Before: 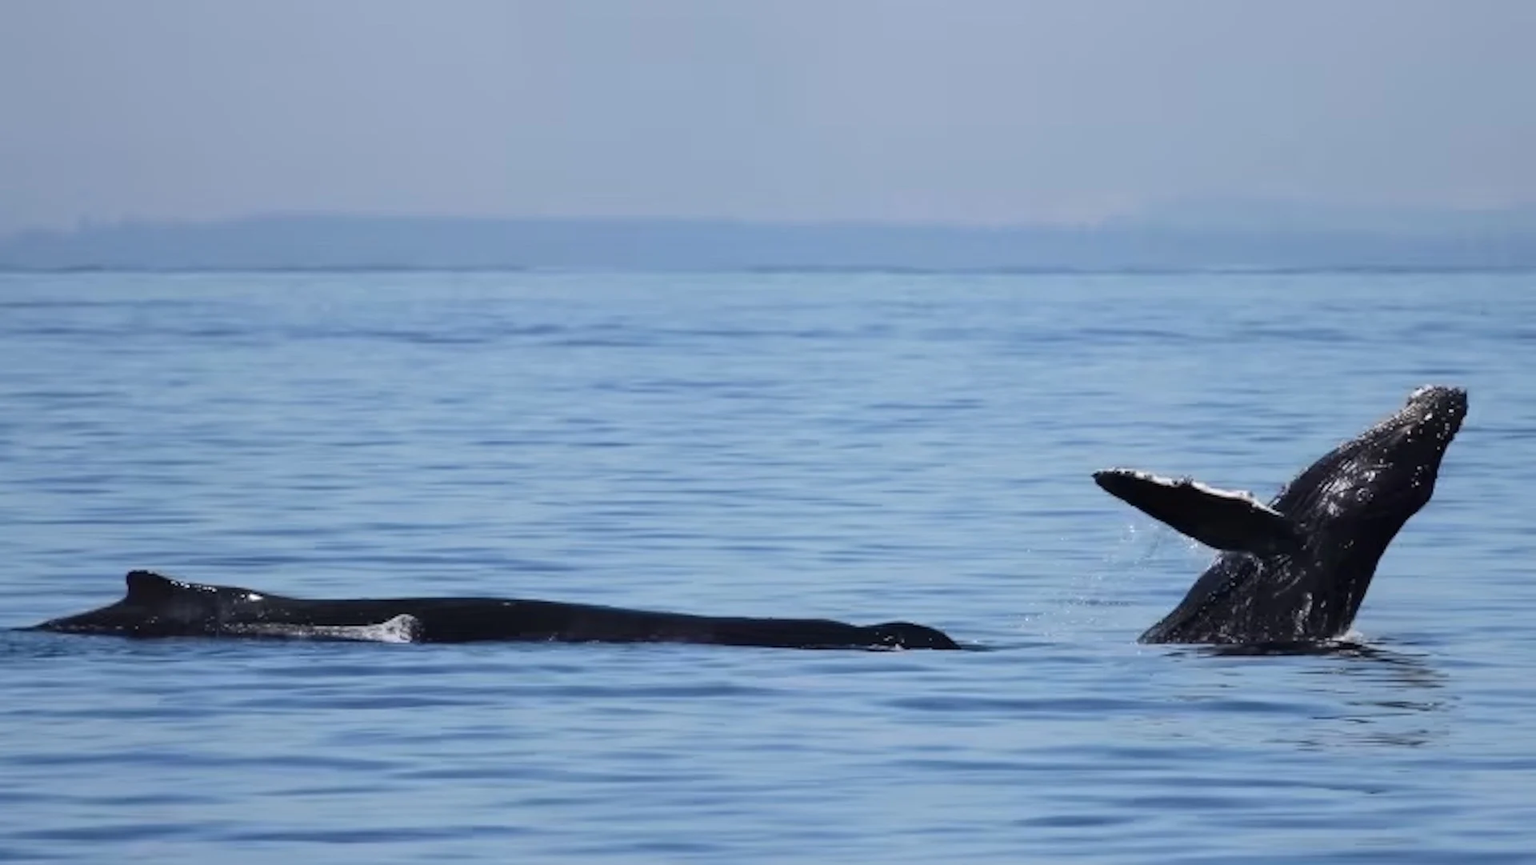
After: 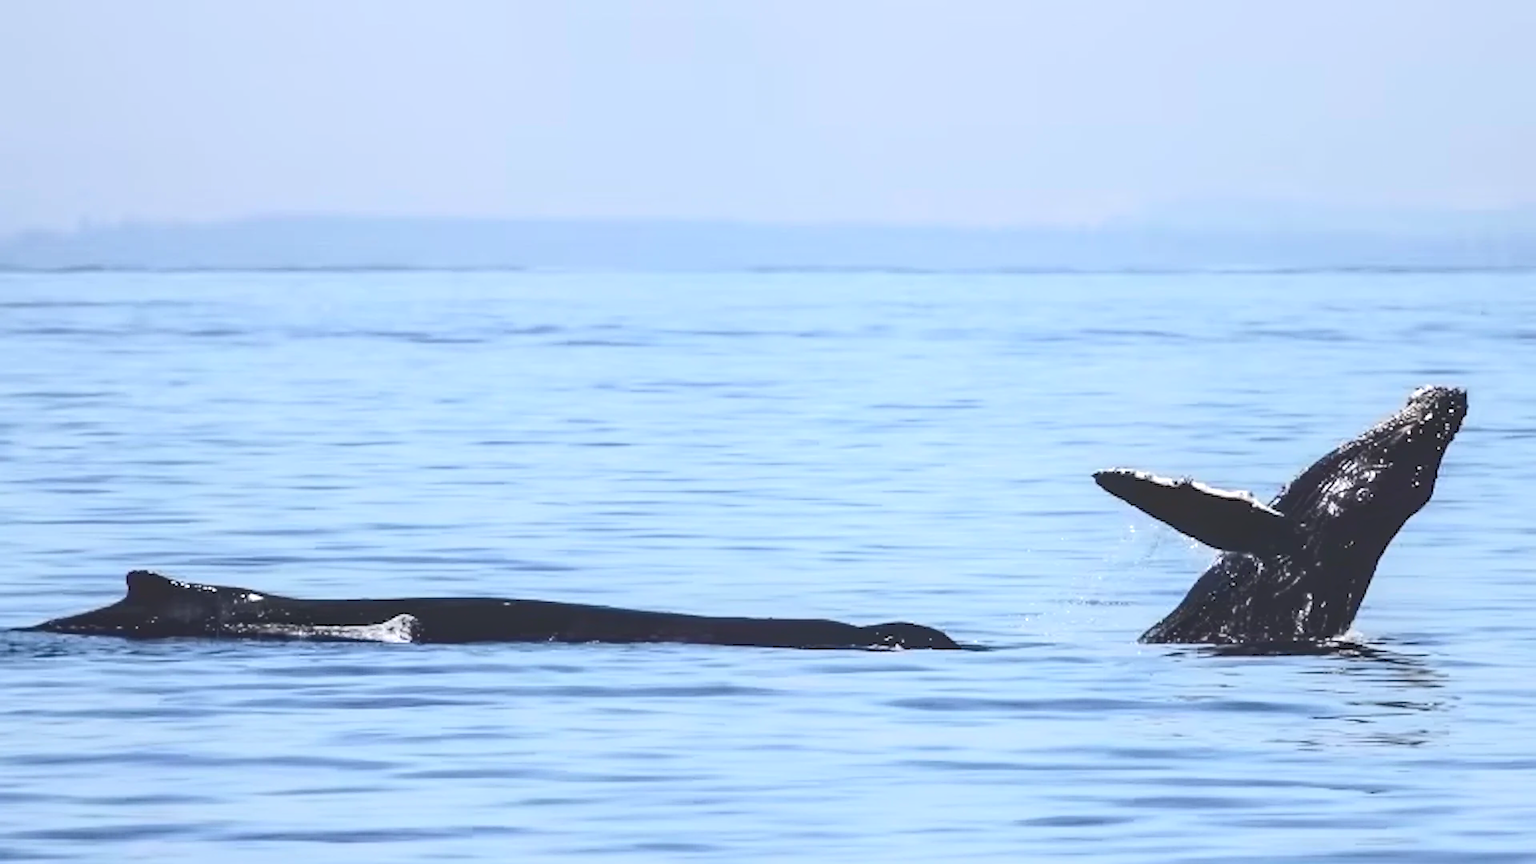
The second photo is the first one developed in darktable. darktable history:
exposure: black level correction 0, exposure 0.694 EV, compensate highlight preservation false
sharpen: on, module defaults
contrast brightness saturation: saturation -0.061
tone curve: curves: ch0 [(0, 0) (0.003, 0.174) (0.011, 0.178) (0.025, 0.182) (0.044, 0.185) (0.069, 0.191) (0.1, 0.194) (0.136, 0.199) (0.177, 0.219) (0.224, 0.246) (0.277, 0.284) (0.335, 0.35) (0.399, 0.43) (0.468, 0.539) (0.543, 0.637) (0.623, 0.711) (0.709, 0.799) (0.801, 0.865) (0.898, 0.914) (1, 1)], color space Lab, independent channels, preserve colors none
local contrast: on, module defaults
contrast equalizer: octaves 7, y [[0.5 ×4, 0.483, 0.43], [0.5 ×6], [0.5 ×6], [0 ×6], [0 ×6]]
